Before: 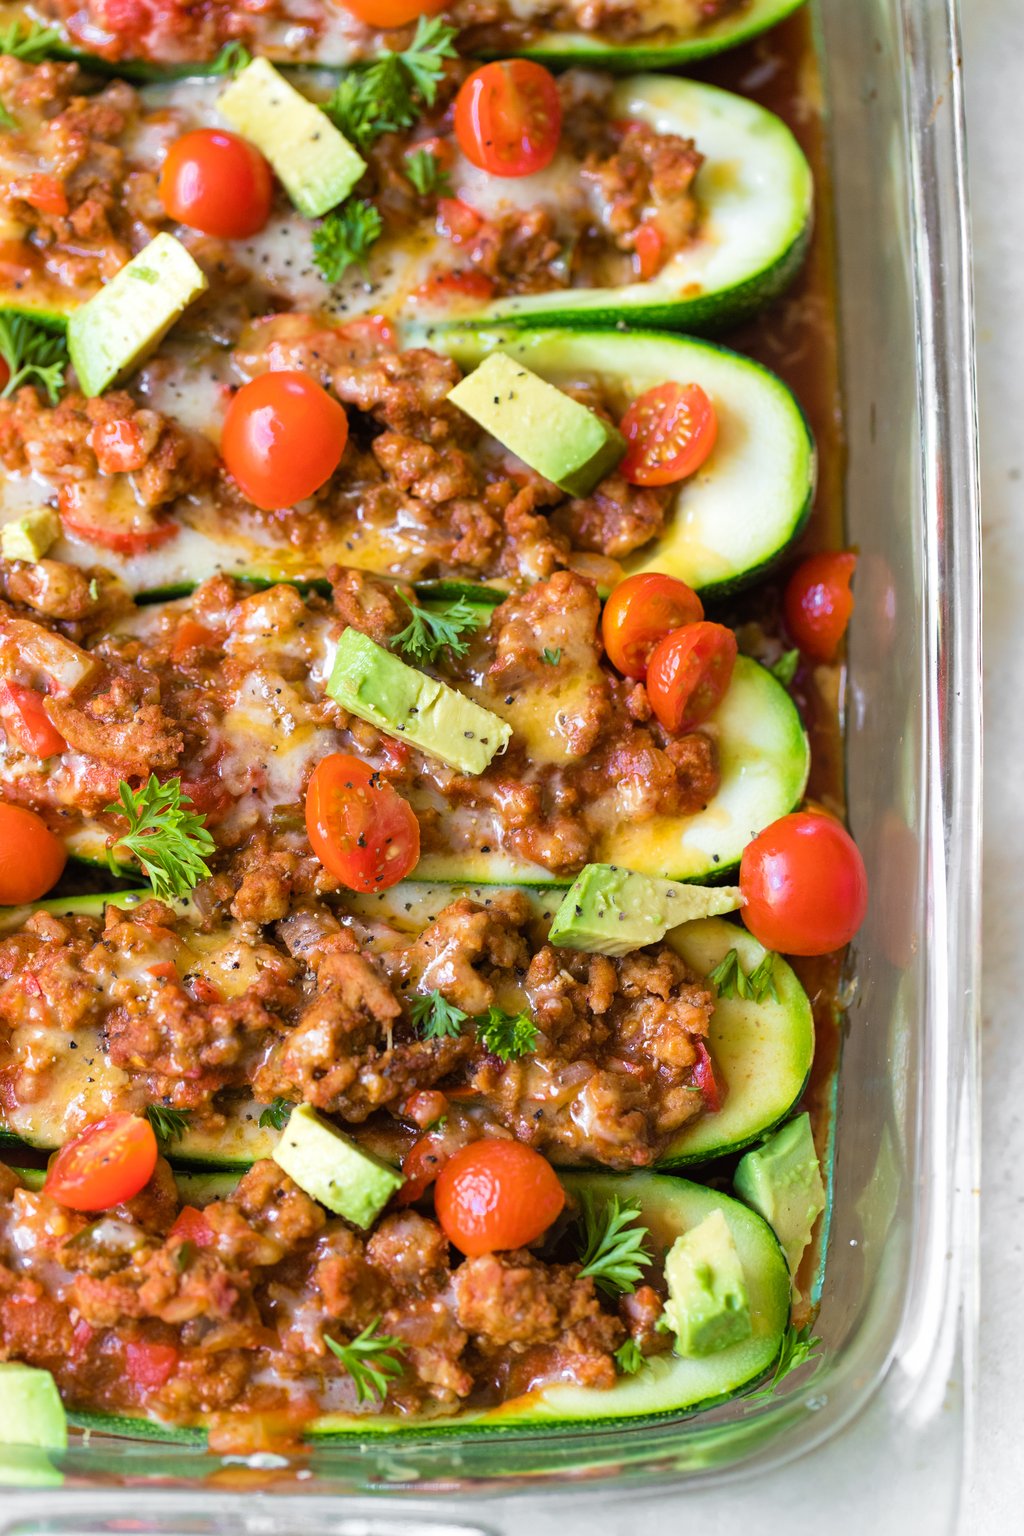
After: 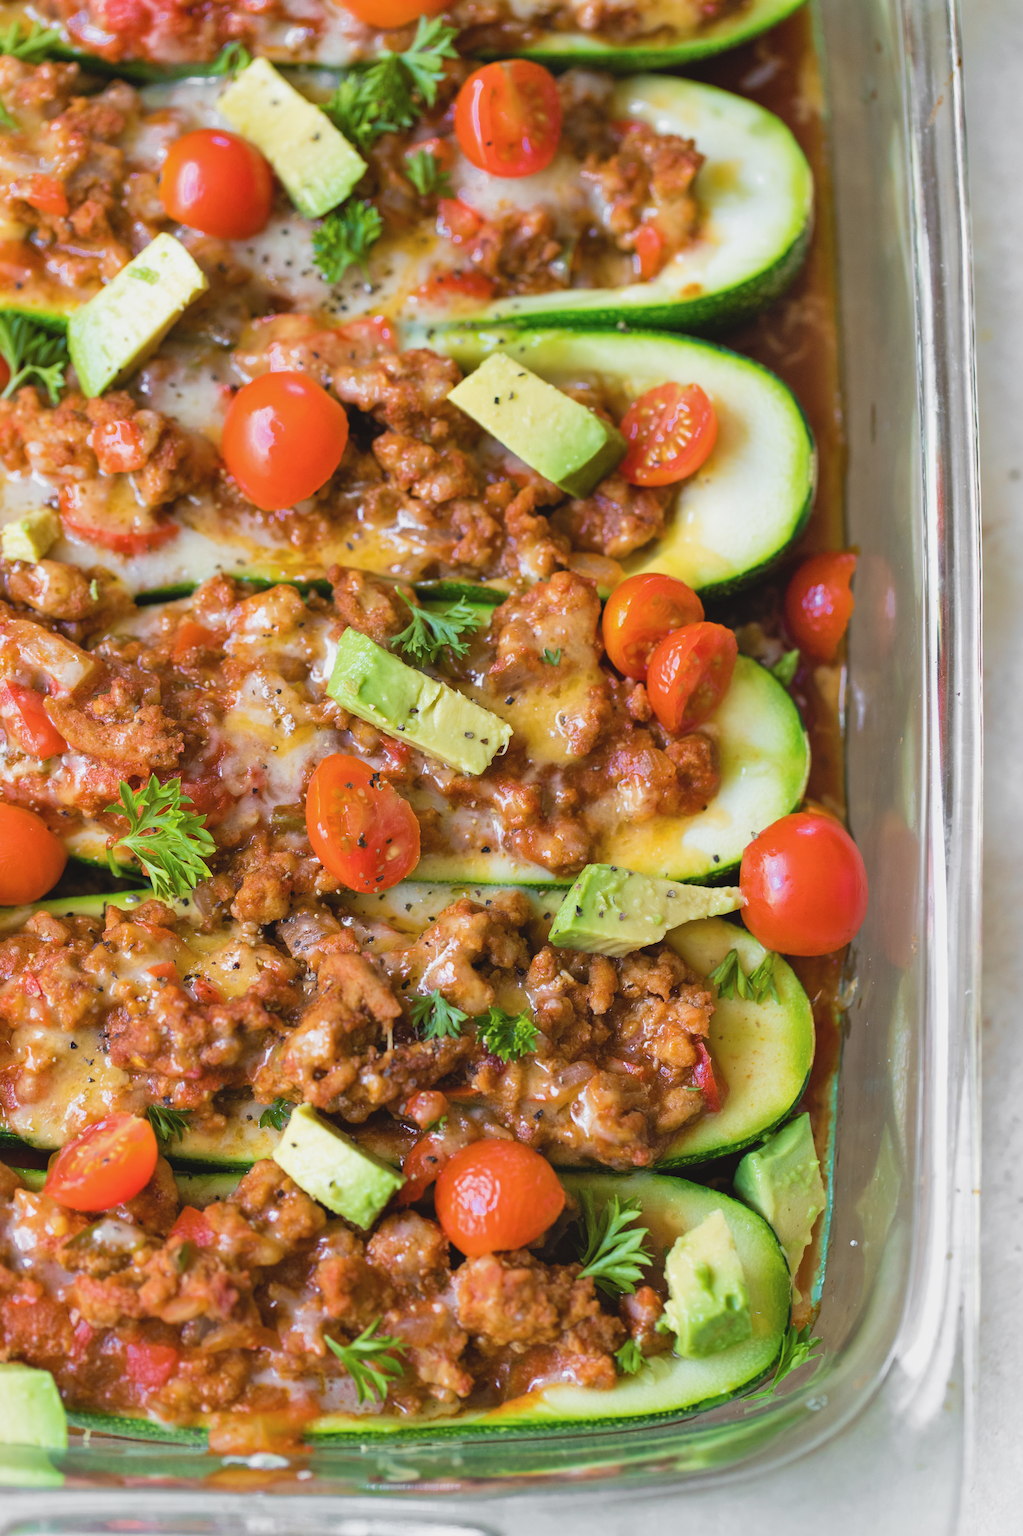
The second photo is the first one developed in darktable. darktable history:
shadows and highlights: shadows 51.99, highlights -28.52, highlights color adjustment 0.893%, soften with gaussian
contrast brightness saturation: contrast -0.103, saturation -0.083
